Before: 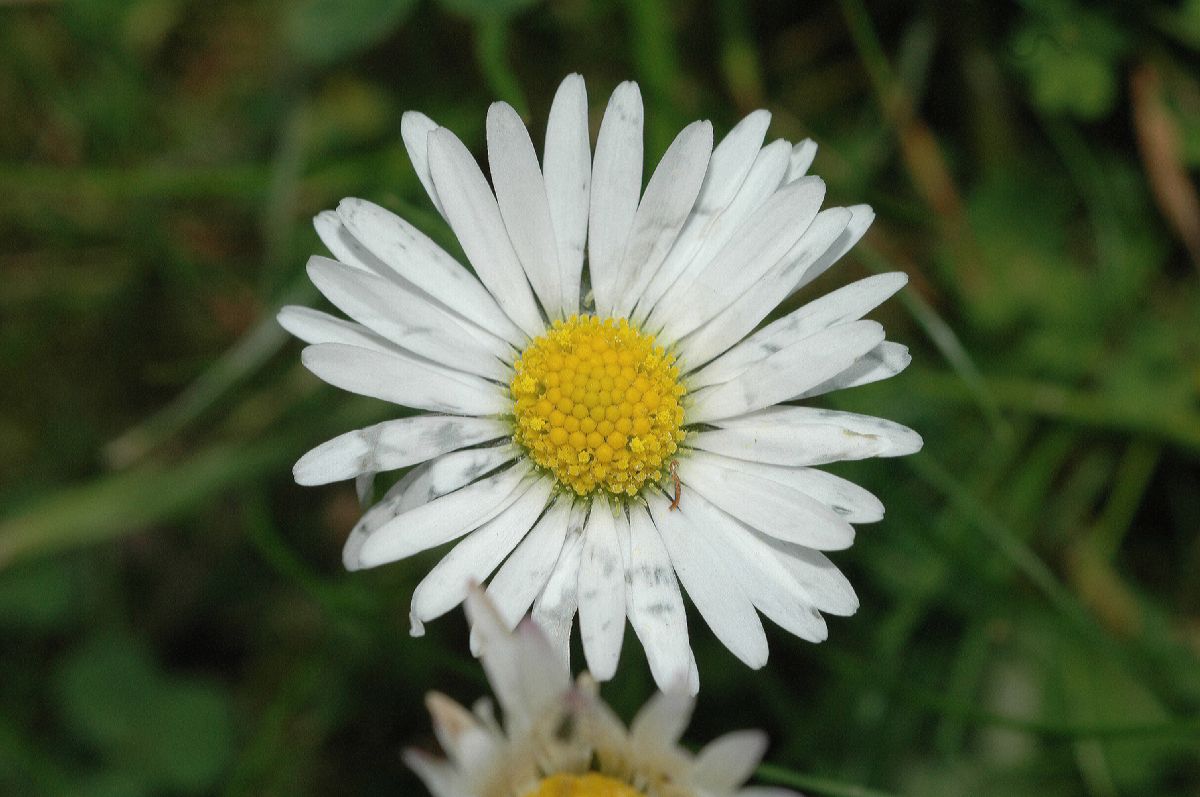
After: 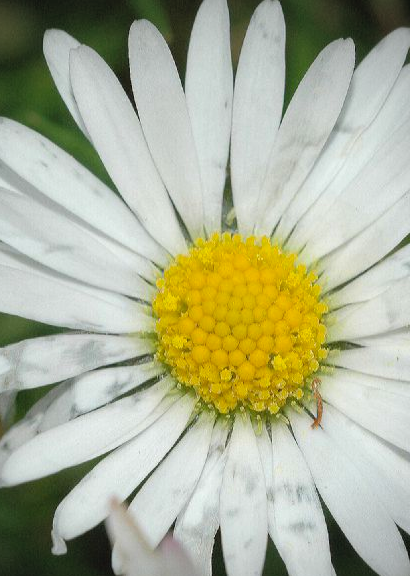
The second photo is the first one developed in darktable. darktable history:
contrast brightness saturation: brightness 0.092, saturation 0.191
crop and rotate: left 29.908%, top 10.37%, right 35.908%, bottom 17.319%
vignetting: brightness -0.53, saturation -0.515, center (-0.08, 0.059)
